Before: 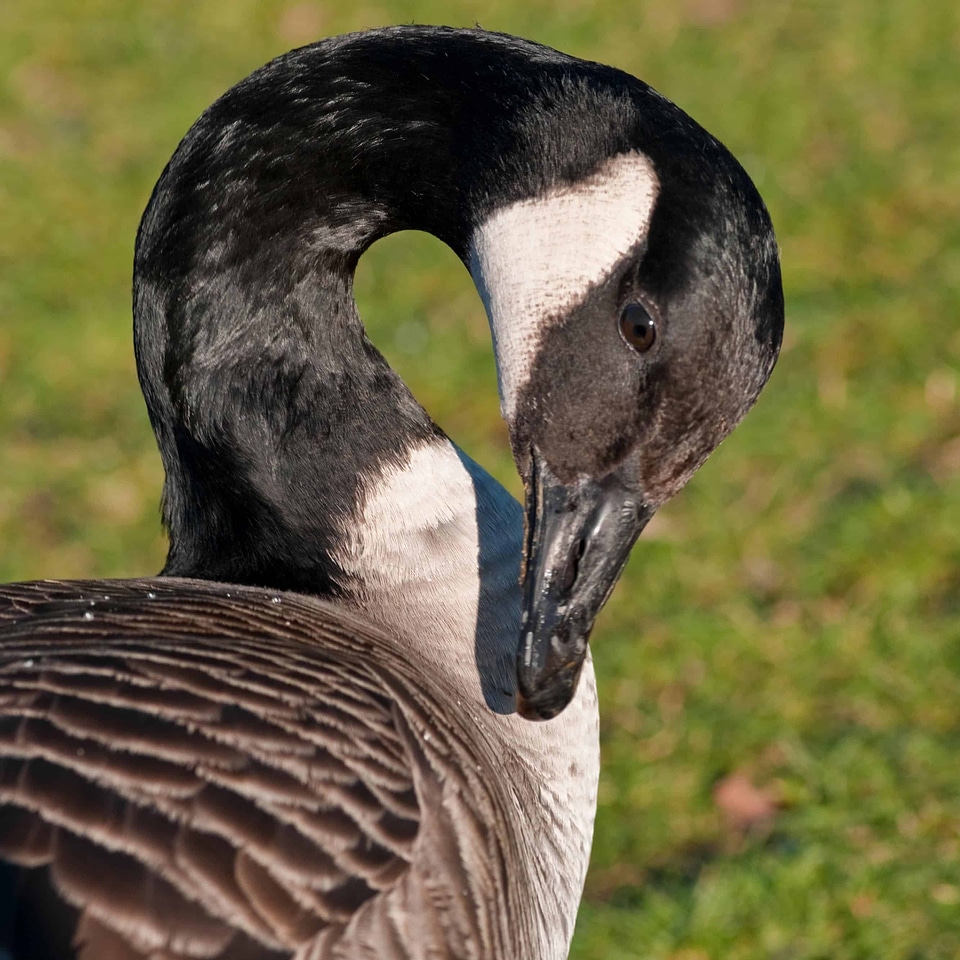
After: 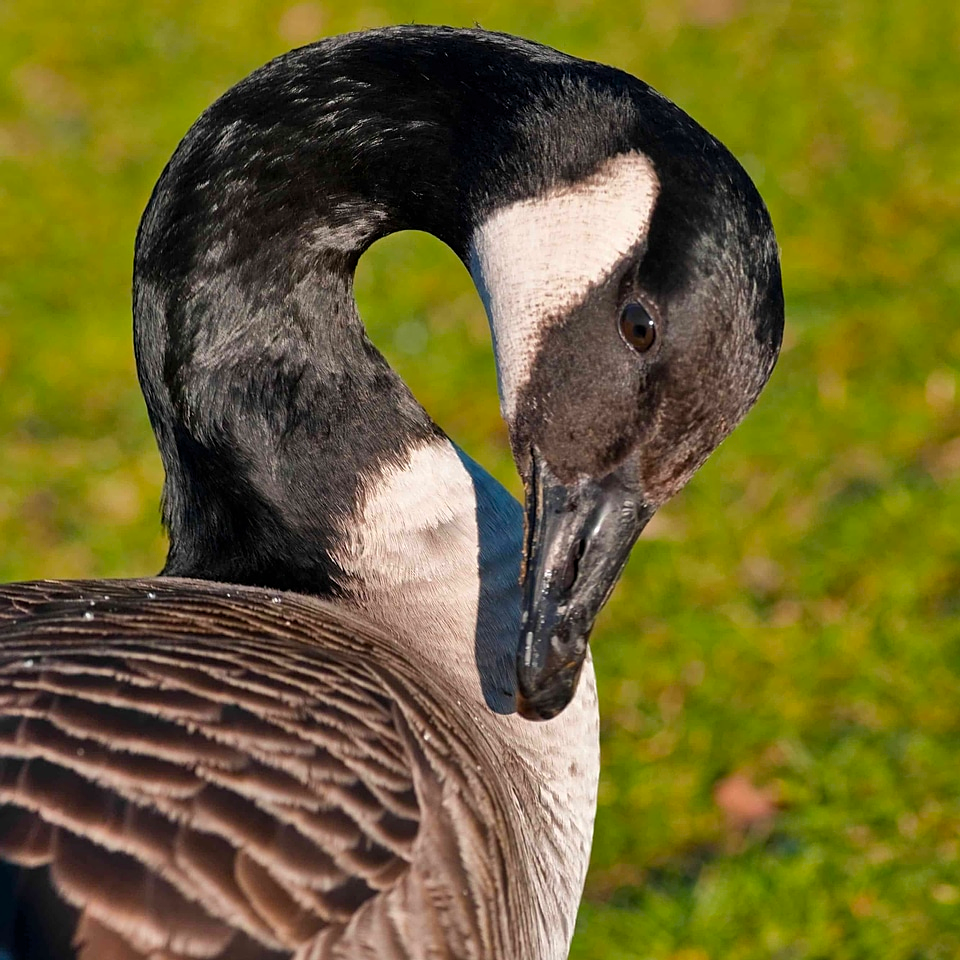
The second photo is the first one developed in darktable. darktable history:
color balance rgb: perceptual saturation grading › global saturation 25%, global vibrance 20%
shadows and highlights: highlights color adjustment 0%, low approximation 0.01, soften with gaussian
sharpen: amount 0.2
